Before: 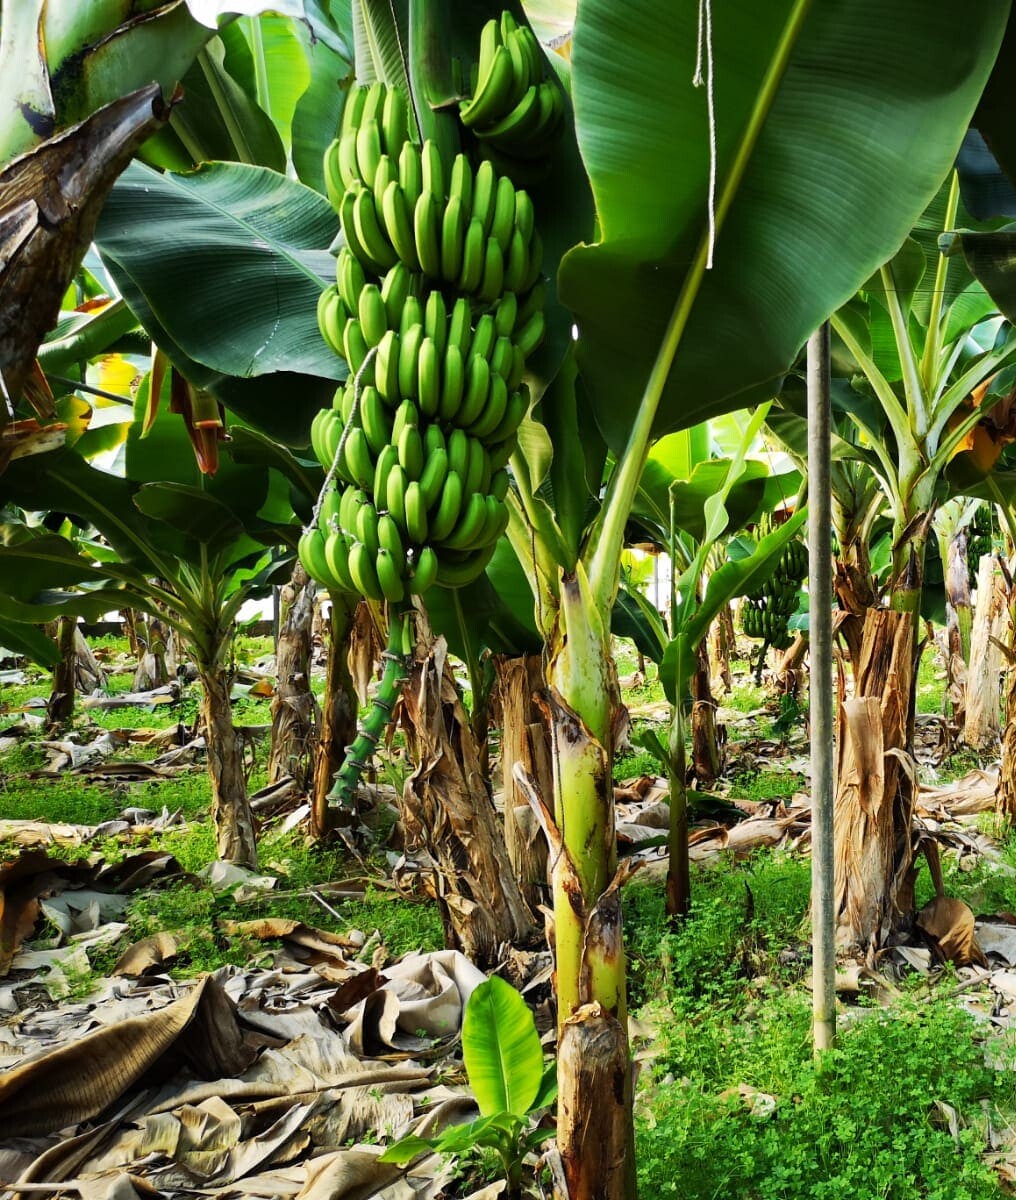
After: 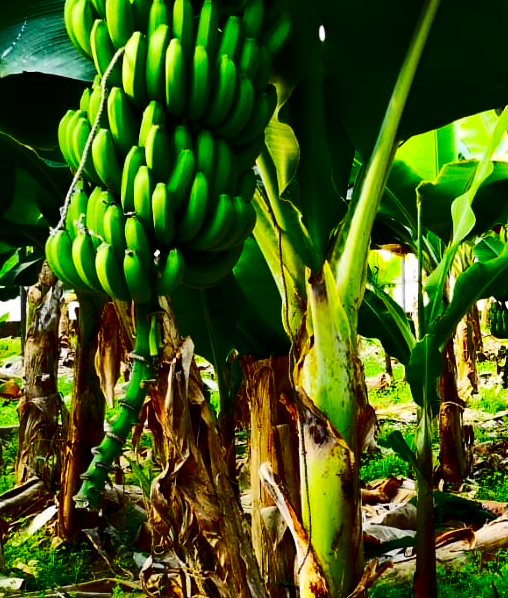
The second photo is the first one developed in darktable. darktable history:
color correction: highlights b* 0.046, saturation 1.35
crop: left 24.909%, top 24.969%, right 25.066%, bottom 25.185%
tone equalizer: on, module defaults
base curve: curves: ch0 [(0, 0) (0.472, 0.508) (1, 1)], preserve colors none
contrast brightness saturation: contrast 0.238, brightness -0.24, saturation 0.15
